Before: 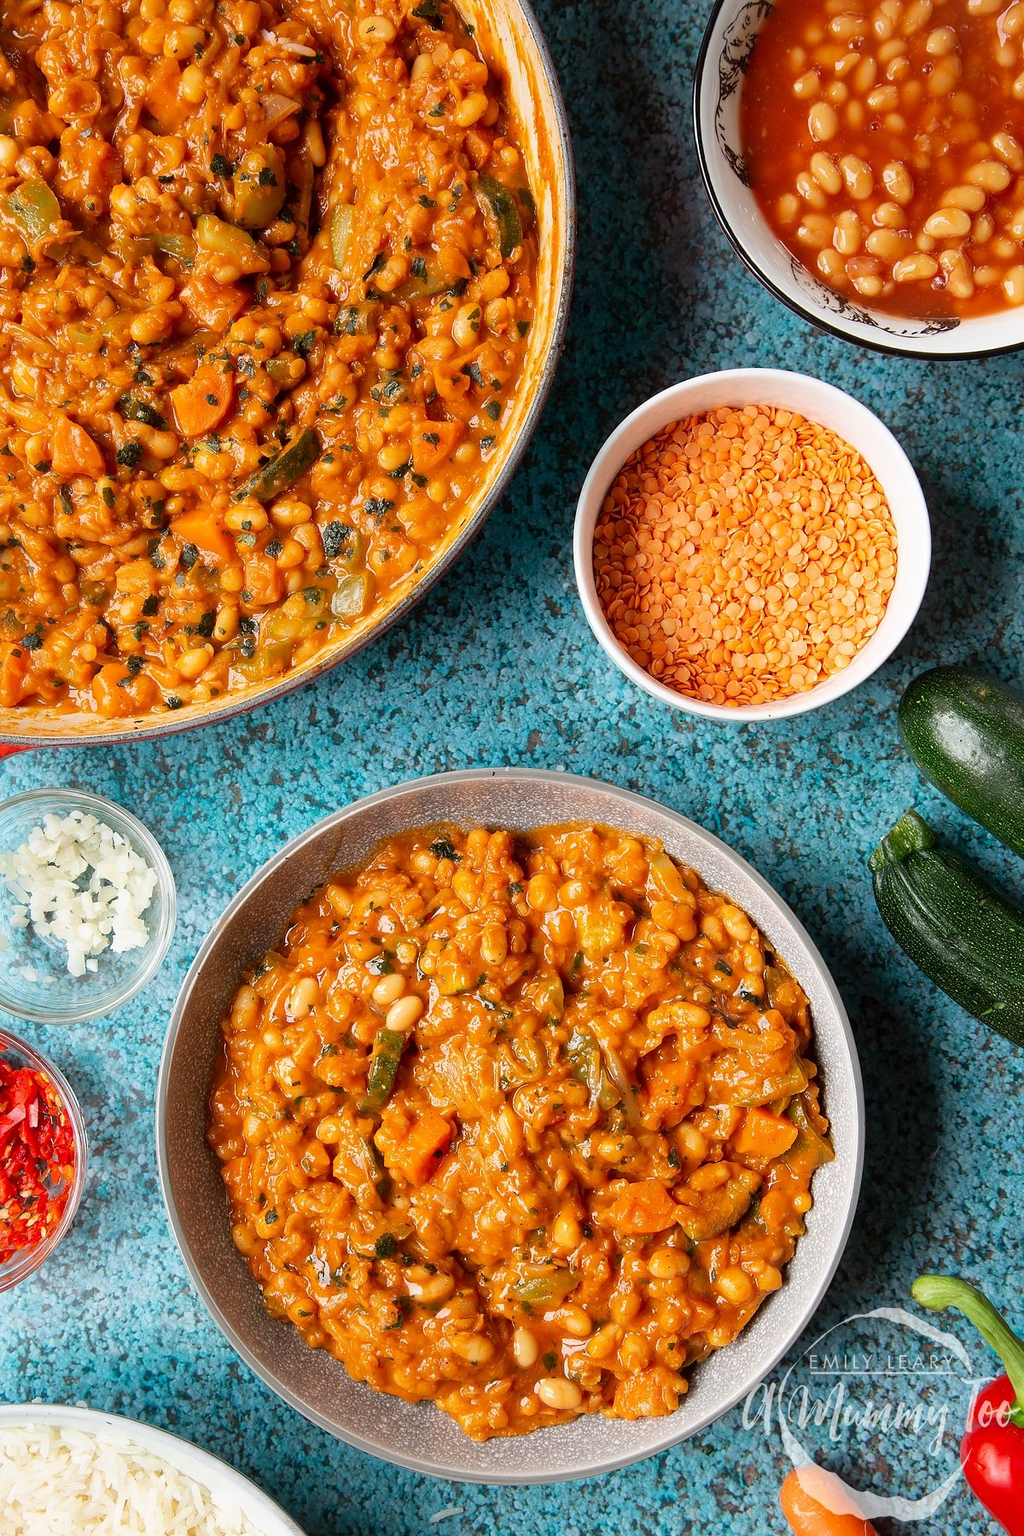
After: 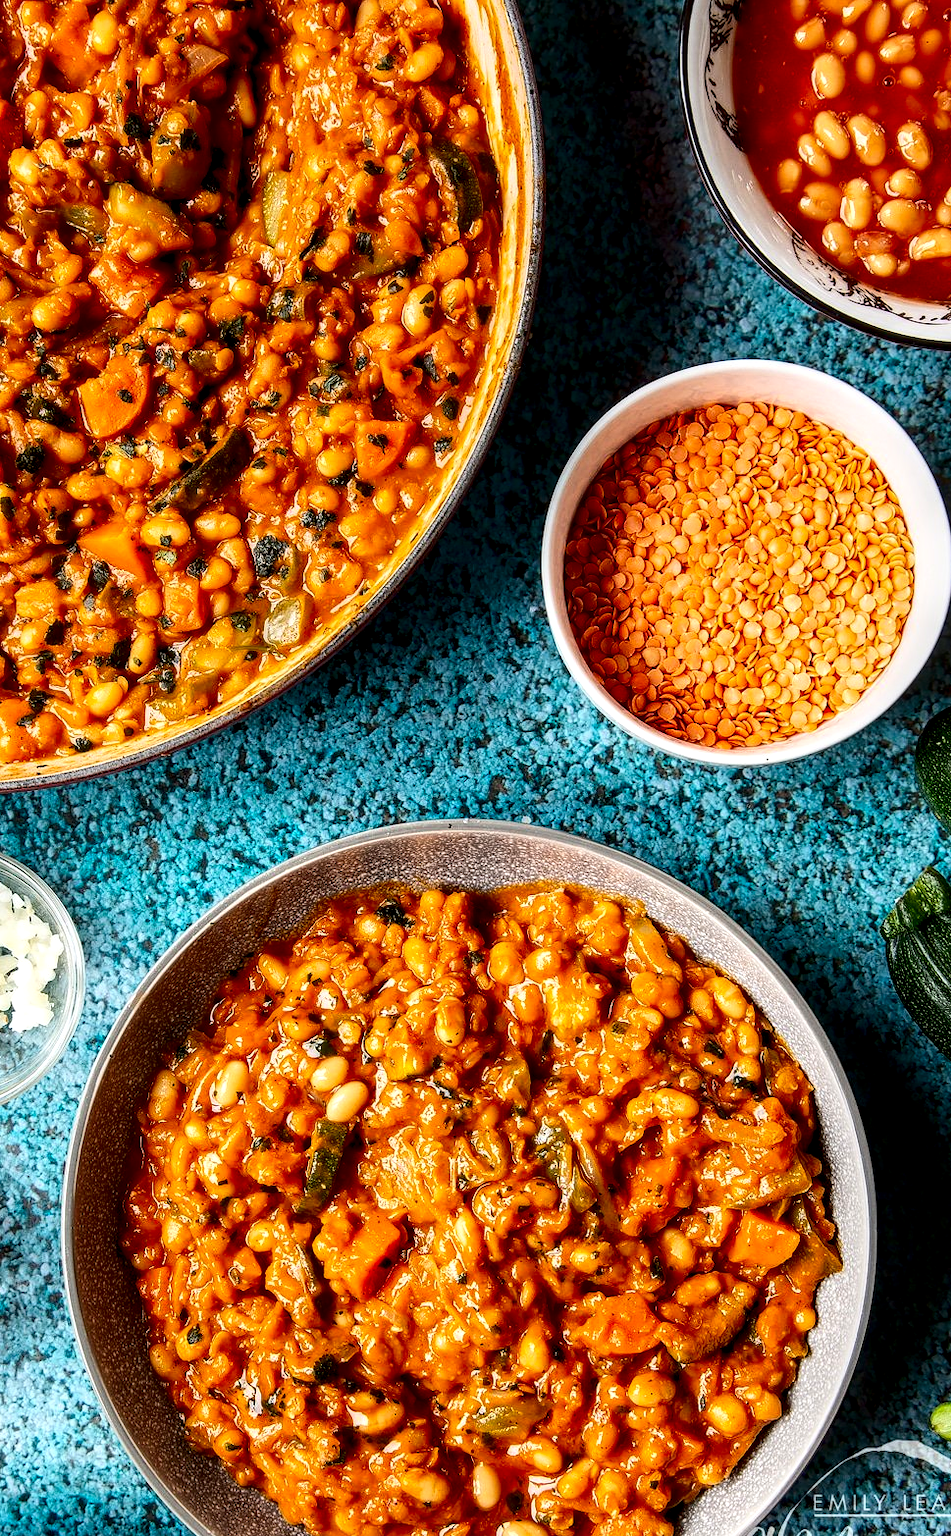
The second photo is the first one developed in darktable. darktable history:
local contrast: detail 150%
contrast brightness saturation: contrast 0.214, brightness -0.105, saturation 0.206
crop: left 10.005%, top 3.648%, right 9.171%, bottom 9.393%
